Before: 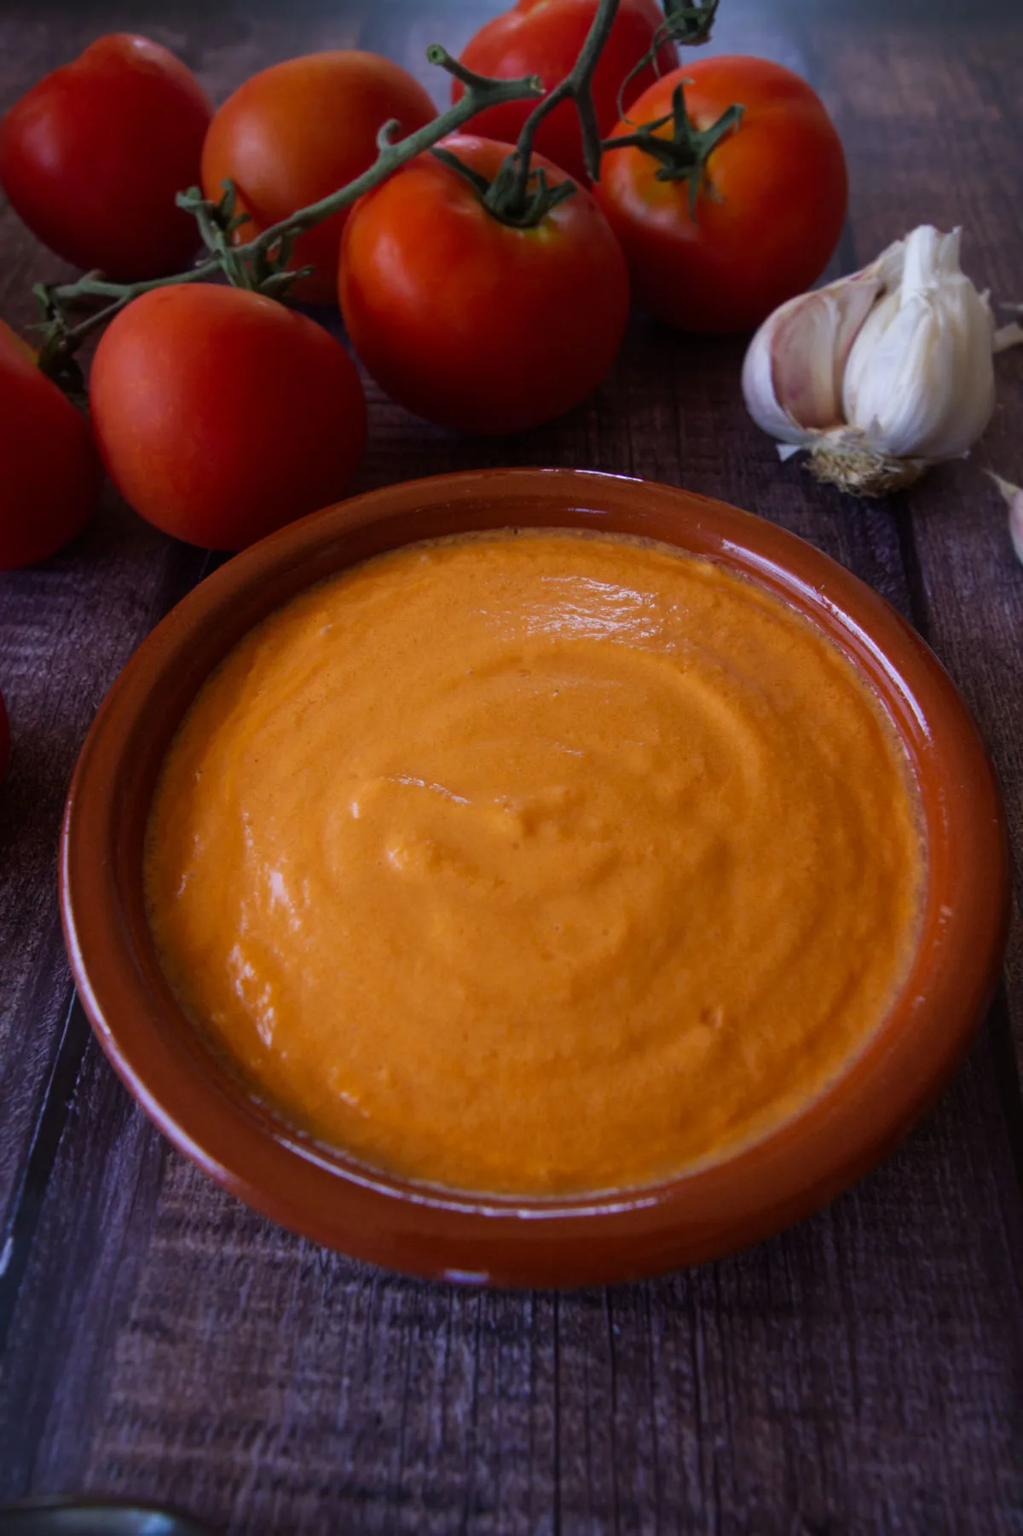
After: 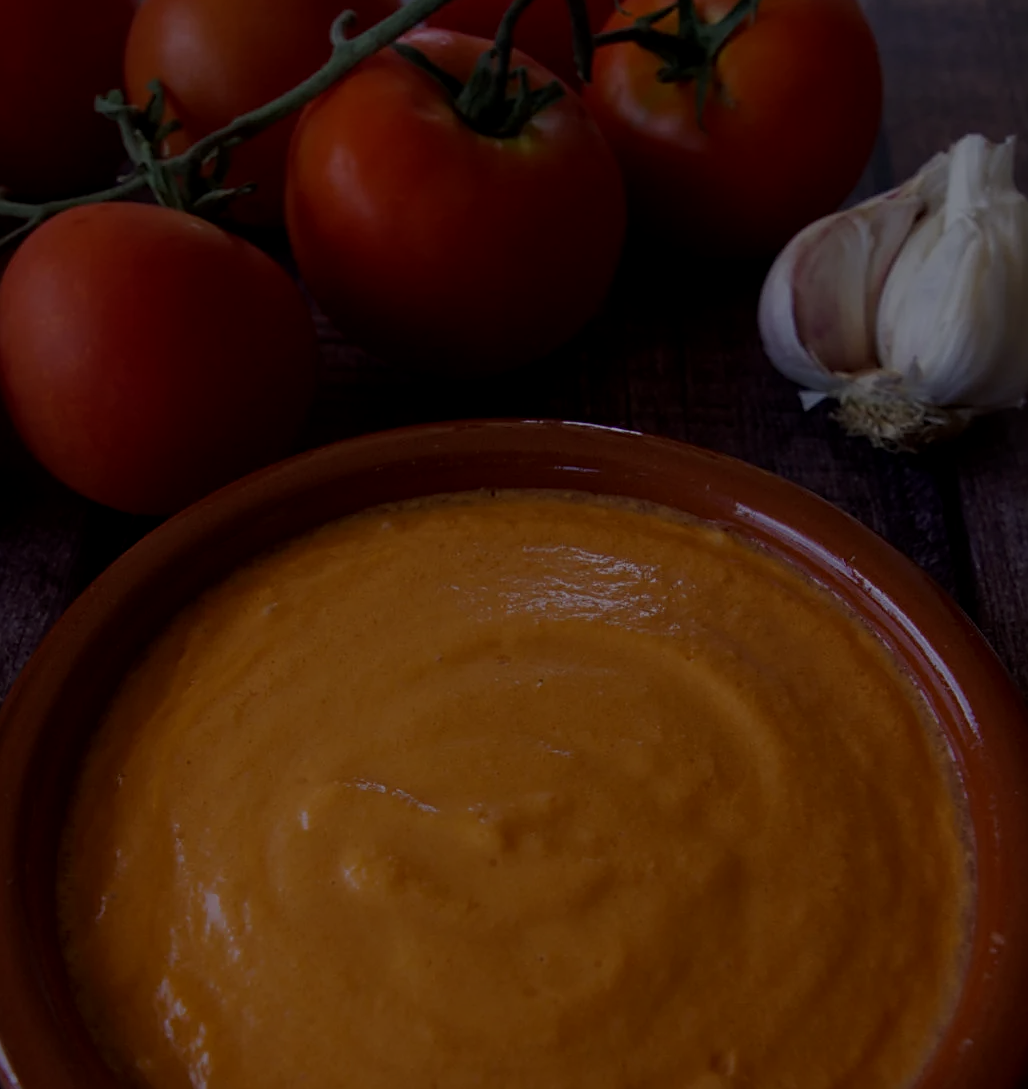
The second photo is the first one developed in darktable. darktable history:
crop and rotate: left 9.345%, top 7.22%, right 4.982%, bottom 32.331%
exposure: exposure -2.002 EV, compensate highlight preservation false
sharpen: on, module defaults
color correction: highlights b* 3
local contrast: highlights 100%, shadows 100%, detail 120%, midtone range 0.2
